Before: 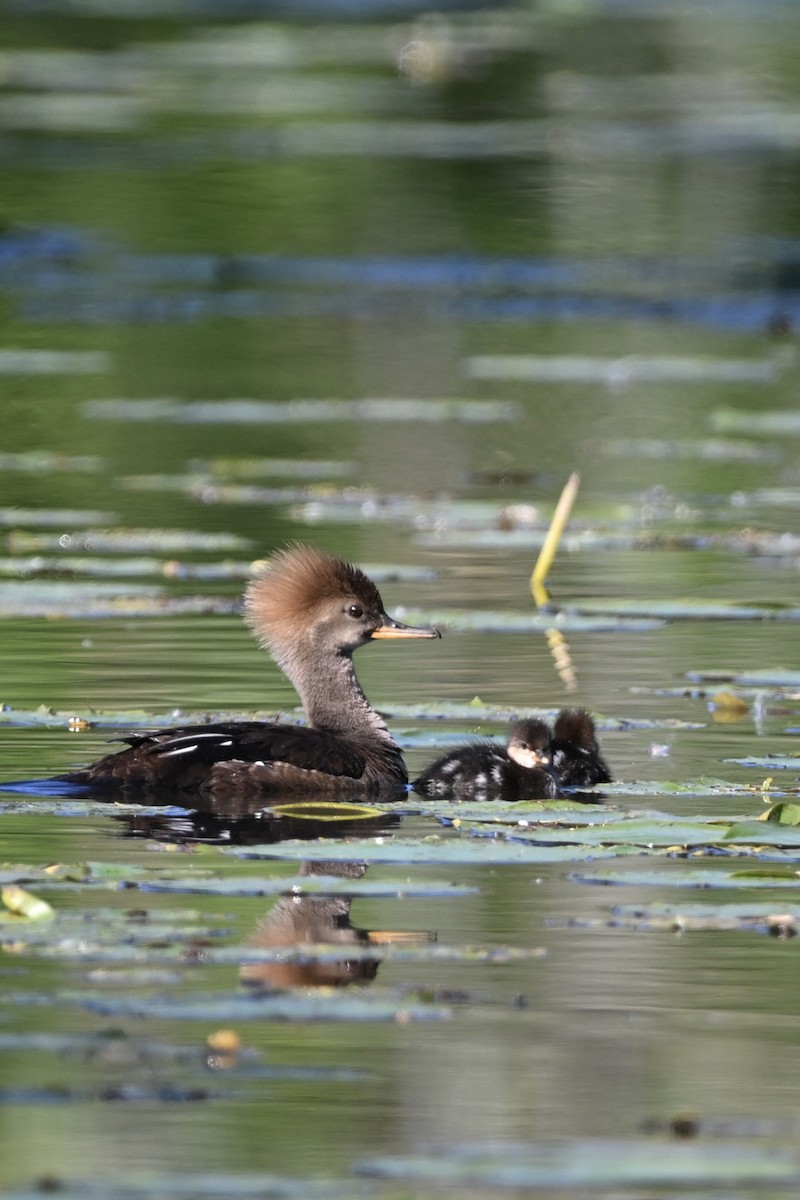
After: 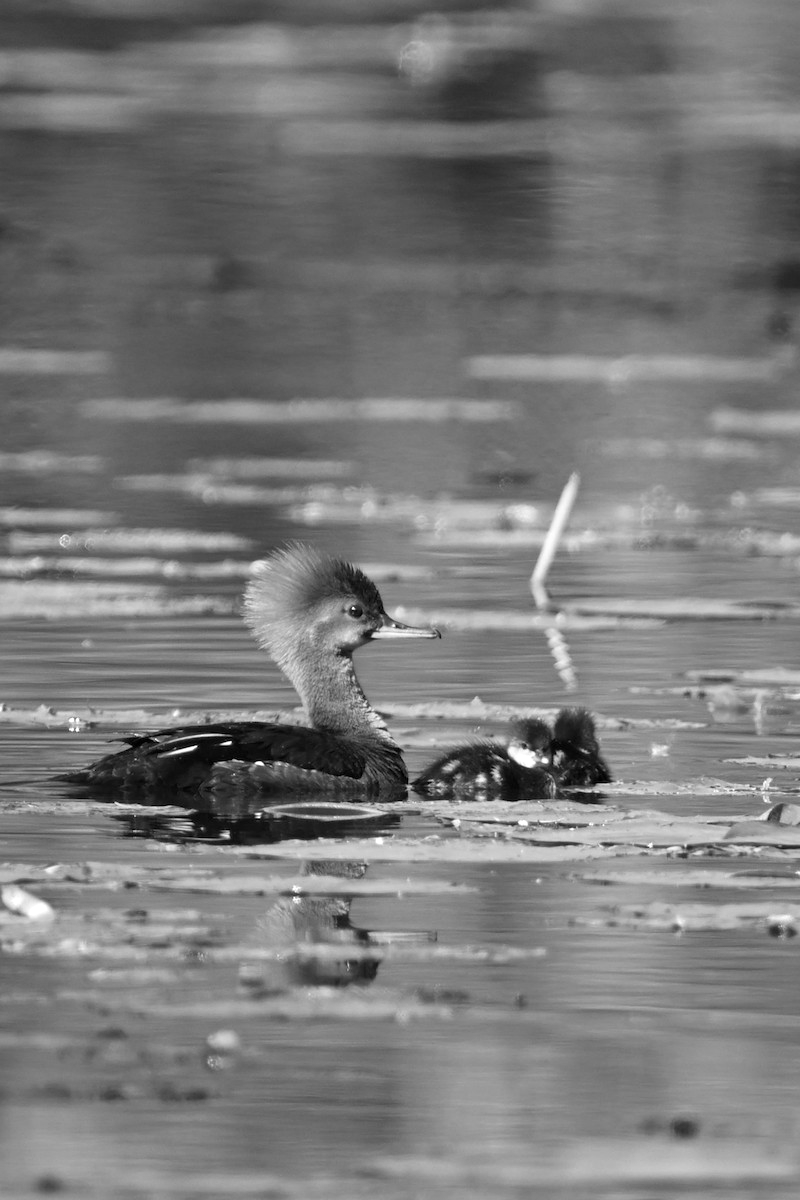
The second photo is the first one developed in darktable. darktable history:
exposure: black level correction 0.001, exposure 0.14 EV, compensate highlight preservation false
monochrome: on, module defaults
